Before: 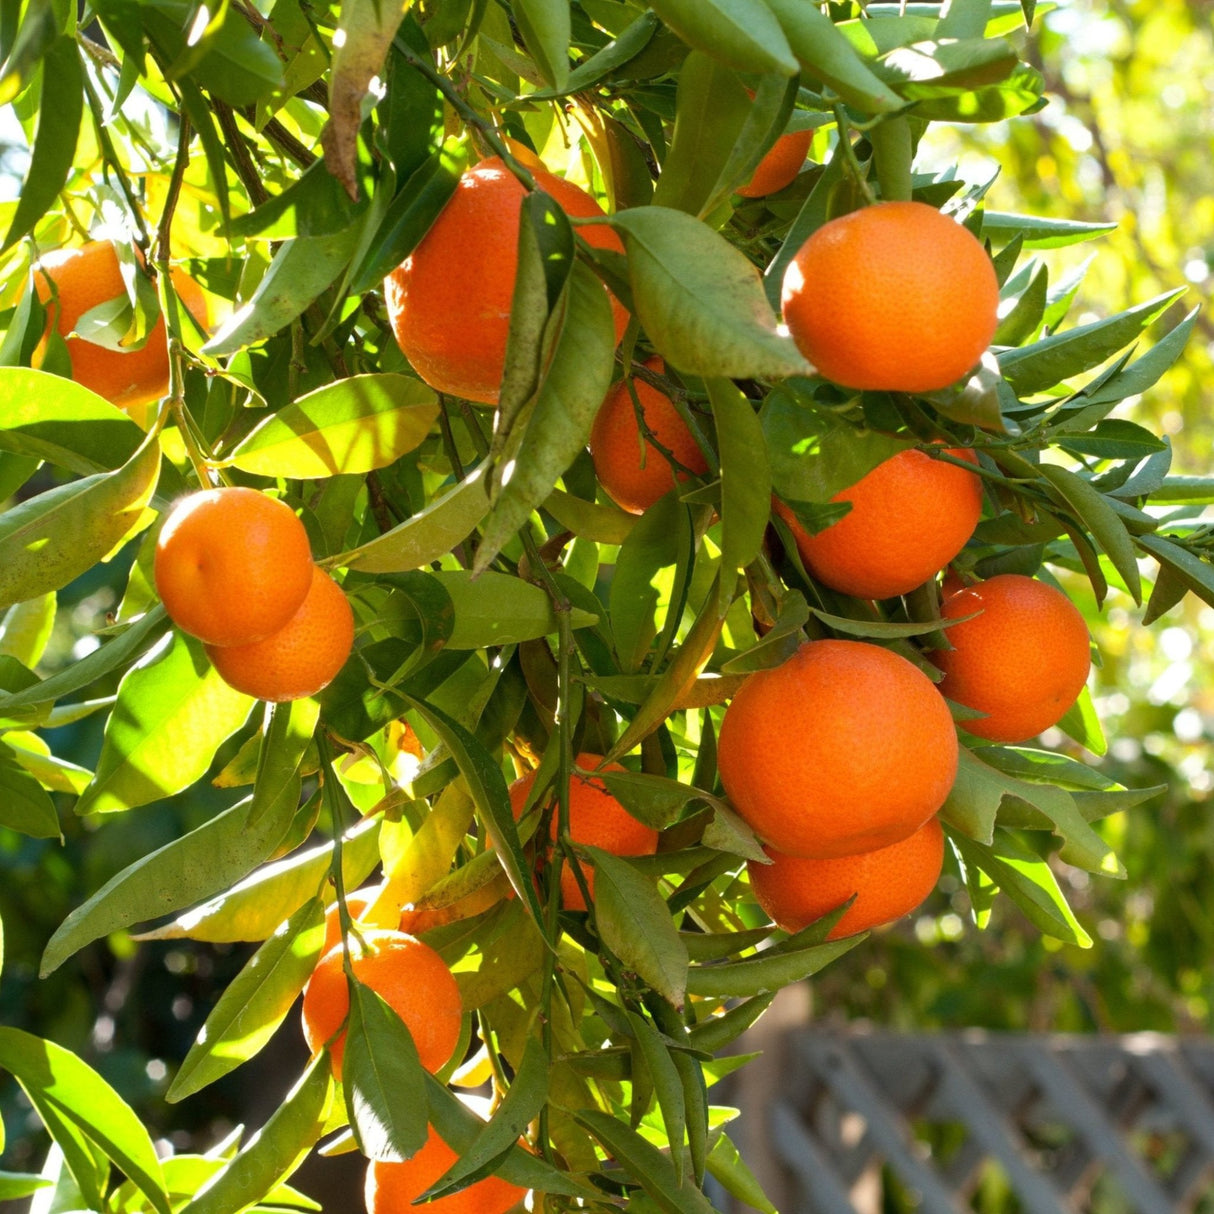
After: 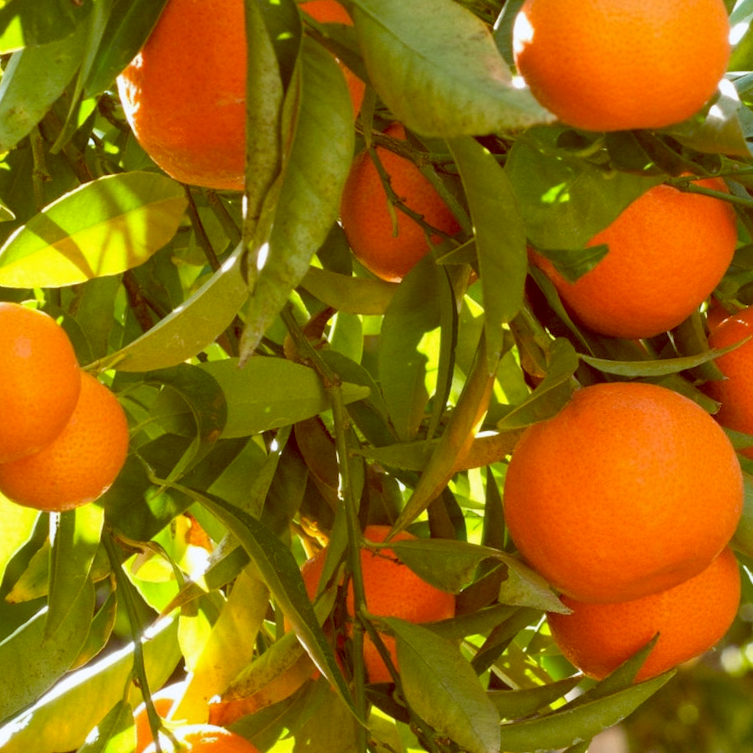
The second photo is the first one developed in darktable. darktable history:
crop and rotate: left 22.13%, top 22.054%, right 22.026%, bottom 22.102%
color balance: lift [1, 1.011, 0.999, 0.989], gamma [1.109, 1.045, 1.039, 0.955], gain [0.917, 0.936, 0.952, 1.064], contrast 2.32%, contrast fulcrum 19%, output saturation 101%
rotate and perspective: rotation -6.83°, automatic cropping off
